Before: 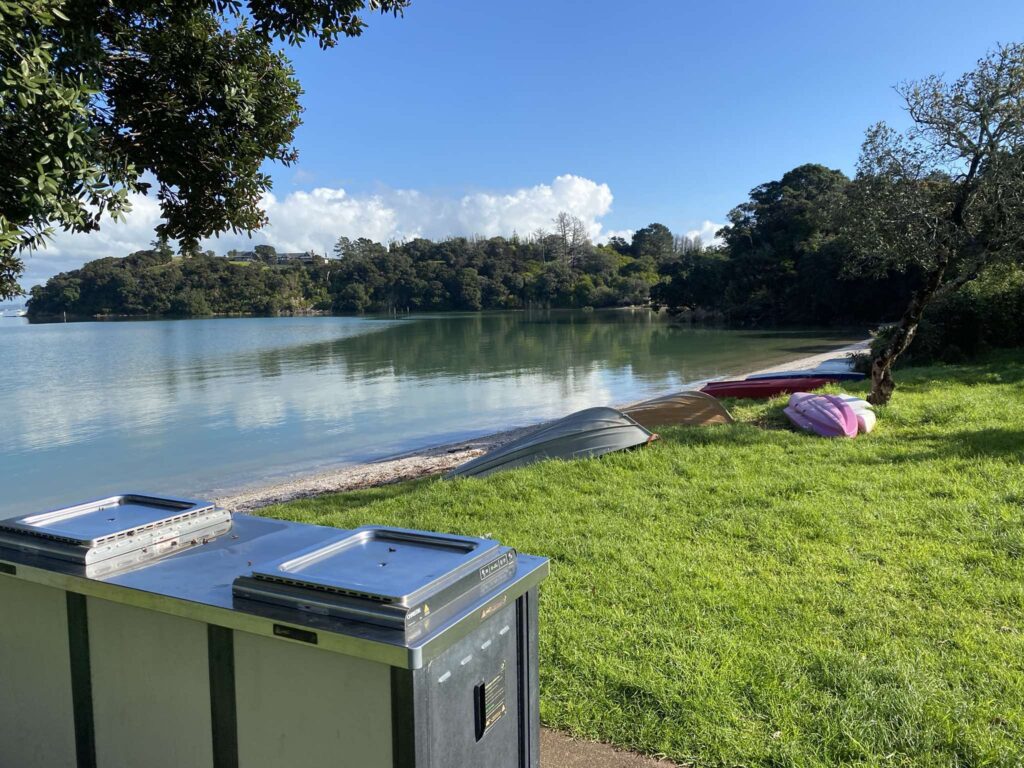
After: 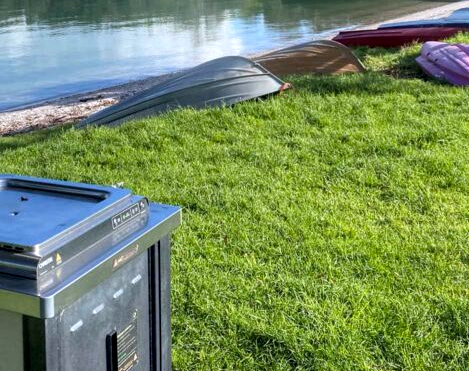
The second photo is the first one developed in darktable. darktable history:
crop: left 35.976%, top 45.819%, right 18.162%, bottom 5.807%
local contrast: highlights 123%, shadows 126%, detail 140%, midtone range 0.254
bloom: size 5%, threshold 95%, strength 15%
color calibration: illuminant as shot in camera, x 0.358, y 0.373, temperature 4628.91 K
